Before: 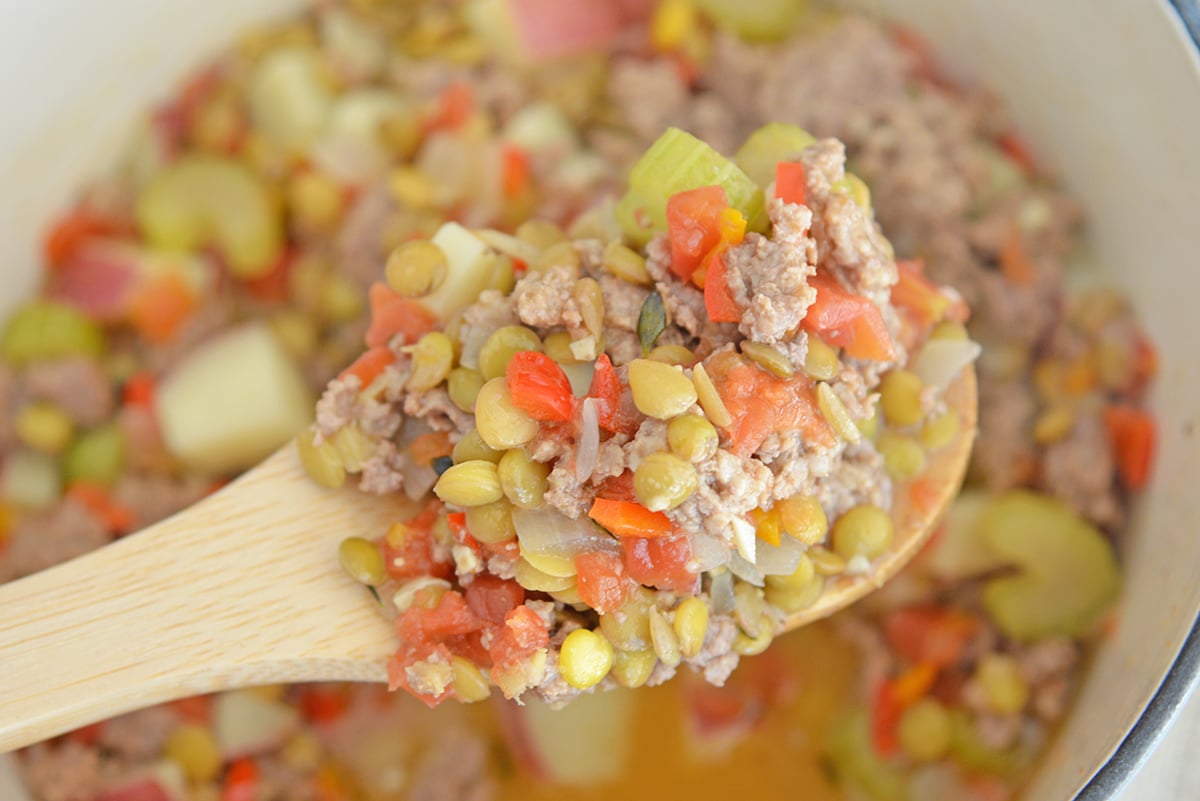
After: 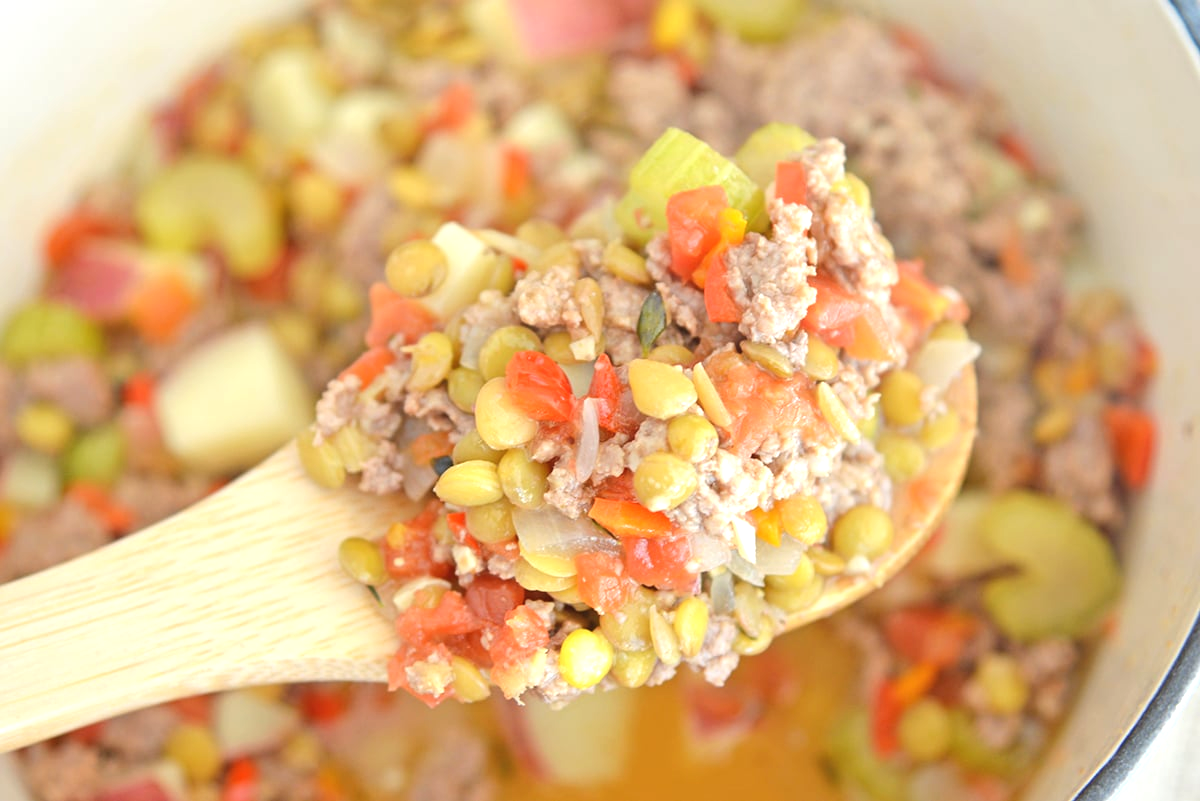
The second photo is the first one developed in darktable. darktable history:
exposure: black level correction -0.002, exposure 0.545 EV, compensate highlight preservation false
